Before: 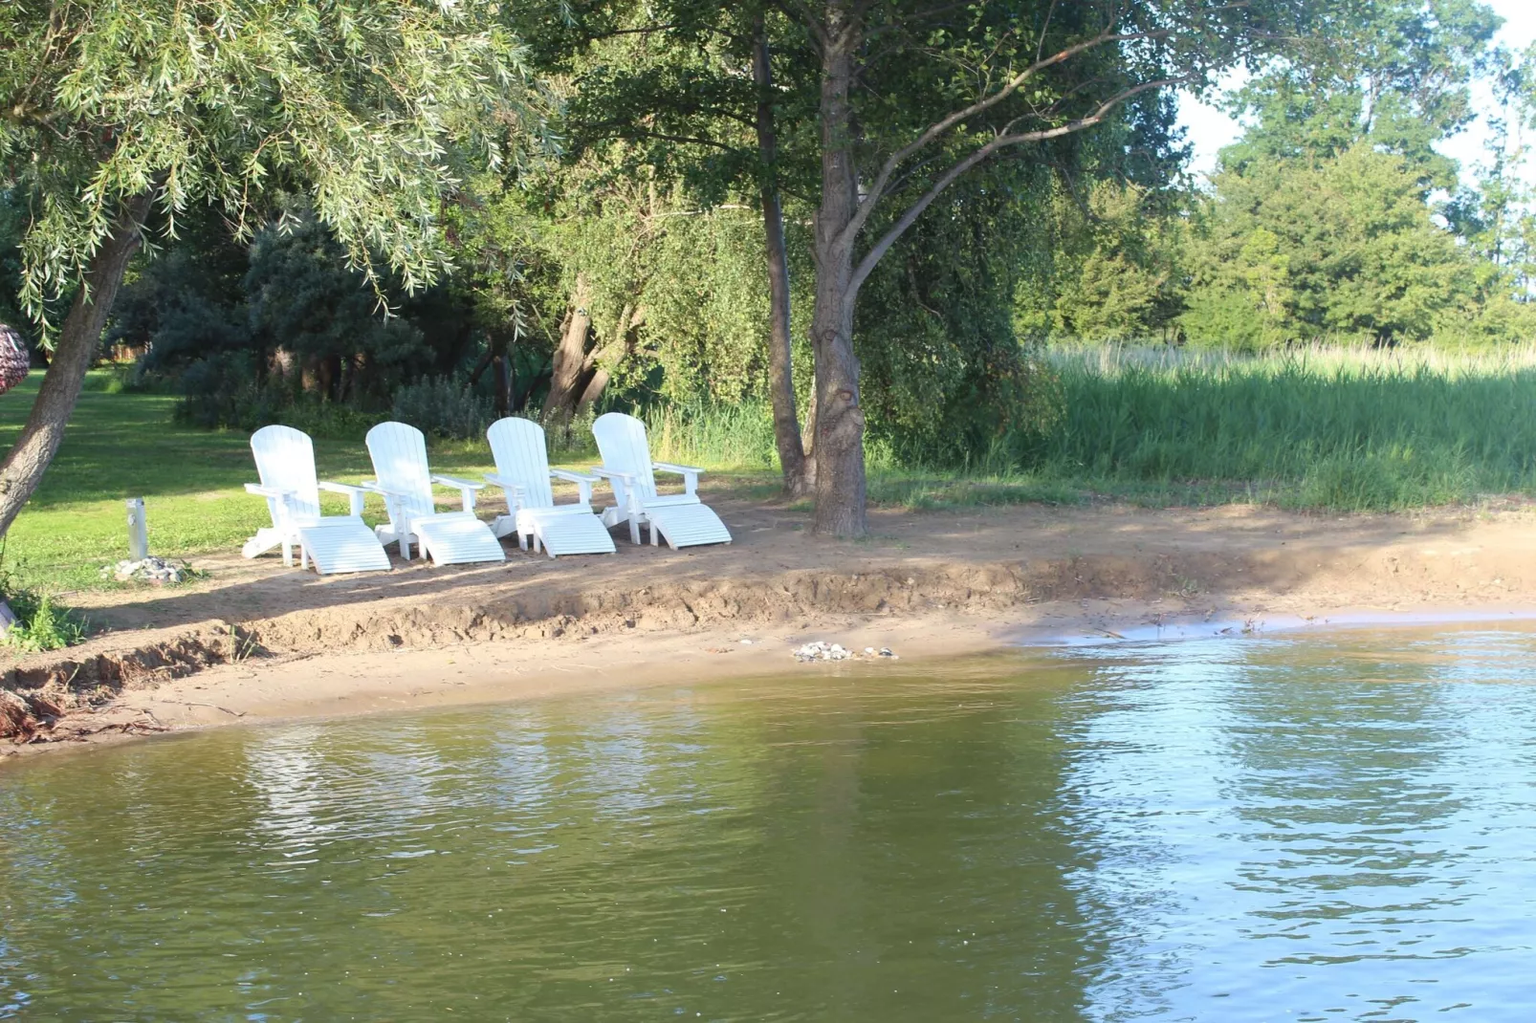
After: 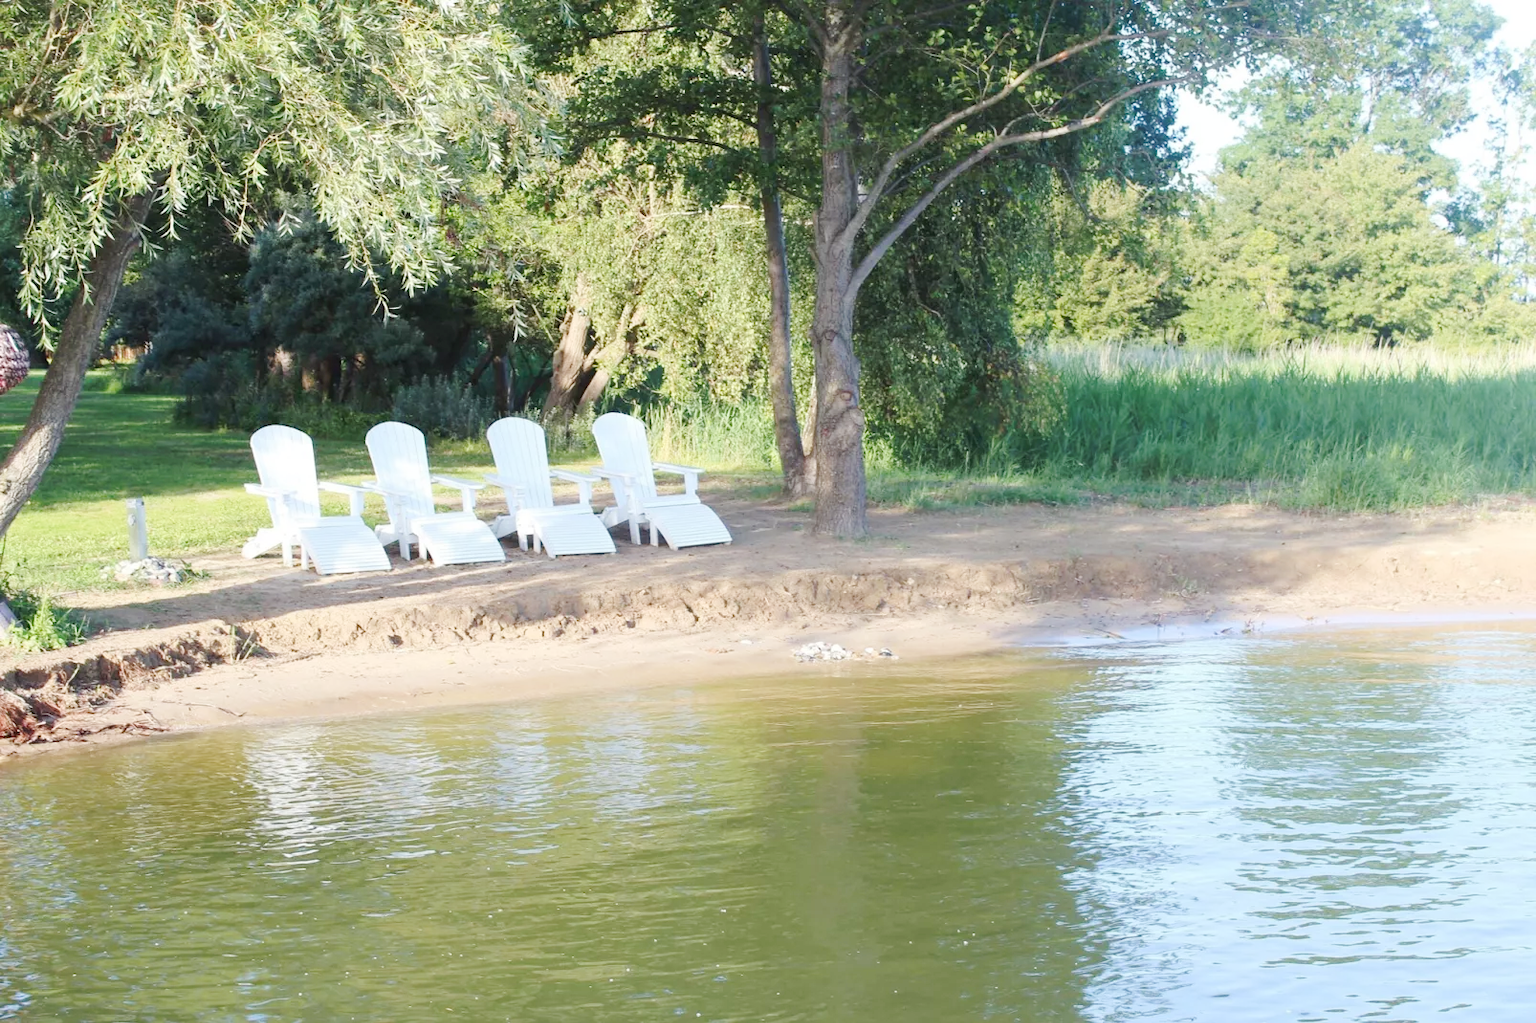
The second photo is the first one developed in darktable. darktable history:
tone curve: curves: ch0 [(0, 0) (0.003, 0.003) (0.011, 0.014) (0.025, 0.031) (0.044, 0.055) (0.069, 0.086) (0.1, 0.124) (0.136, 0.168) (0.177, 0.22) (0.224, 0.278) (0.277, 0.344) (0.335, 0.426) (0.399, 0.515) (0.468, 0.597) (0.543, 0.672) (0.623, 0.746) (0.709, 0.815) (0.801, 0.881) (0.898, 0.939) (1, 1)], preserve colors none
